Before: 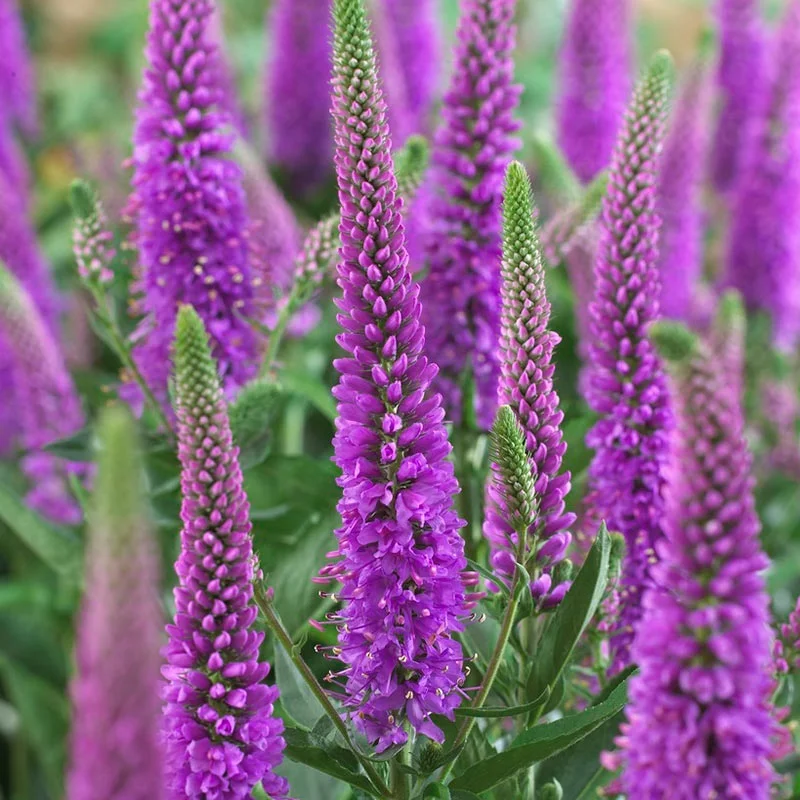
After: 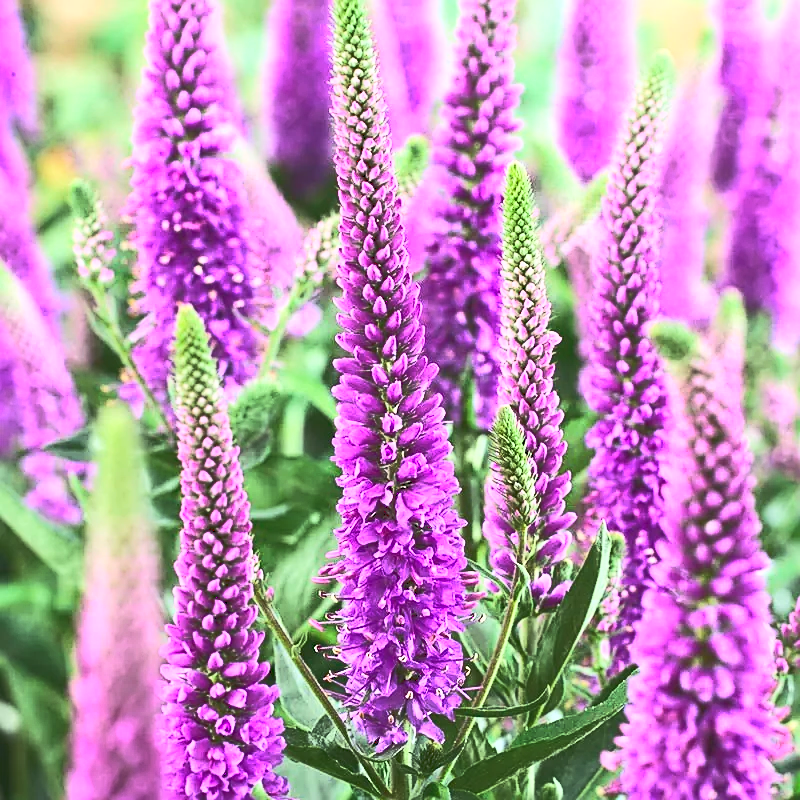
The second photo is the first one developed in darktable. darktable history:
base curve: curves: ch0 [(0, 0.015) (0.085, 0.116) (0.134, 0.298) (0.19, 0.545) (0.296, 0.764) (0.599, 0.982) (1, 1)]
sharpen: on, module defaults
